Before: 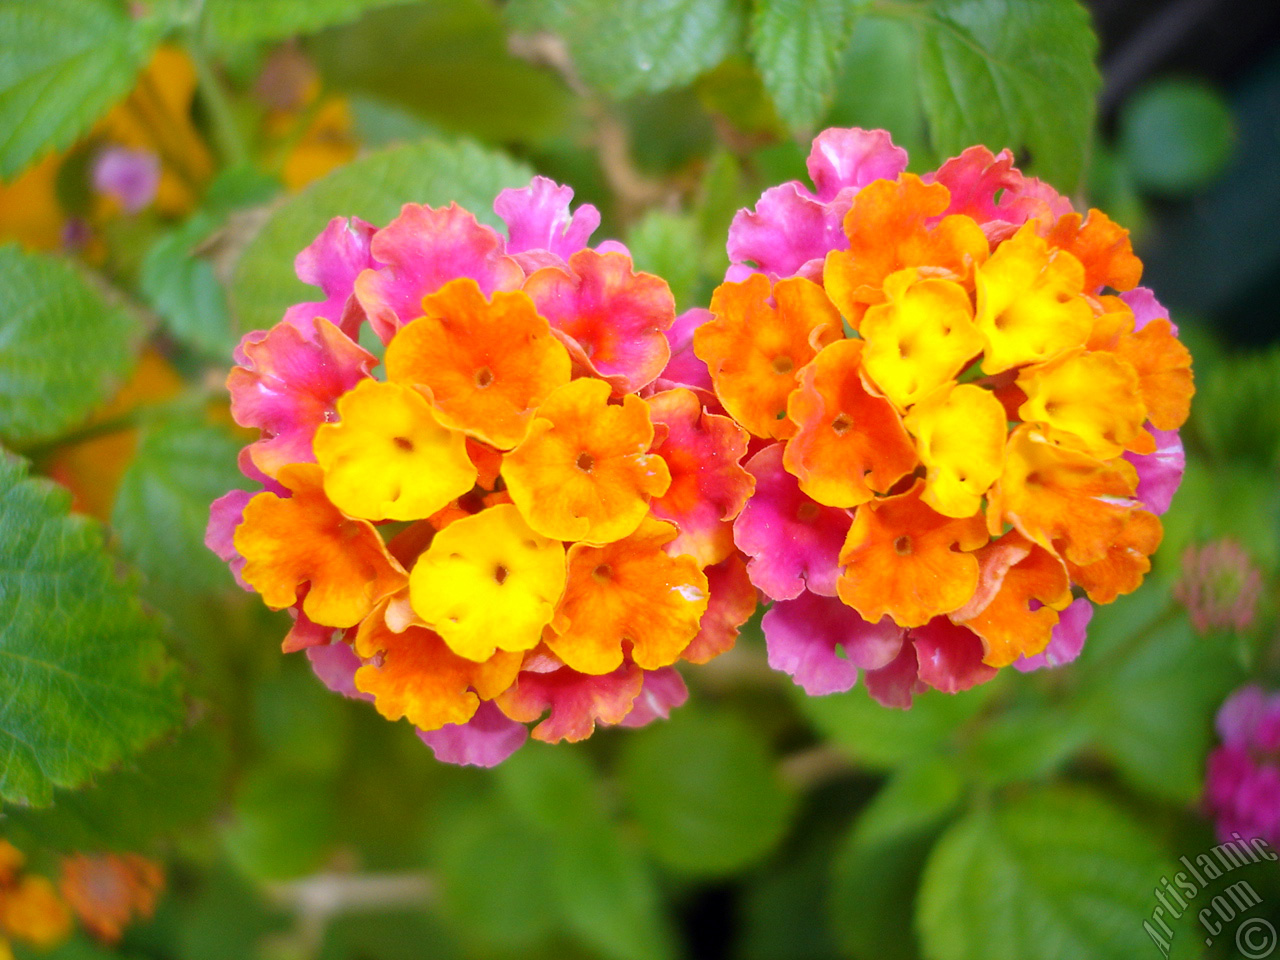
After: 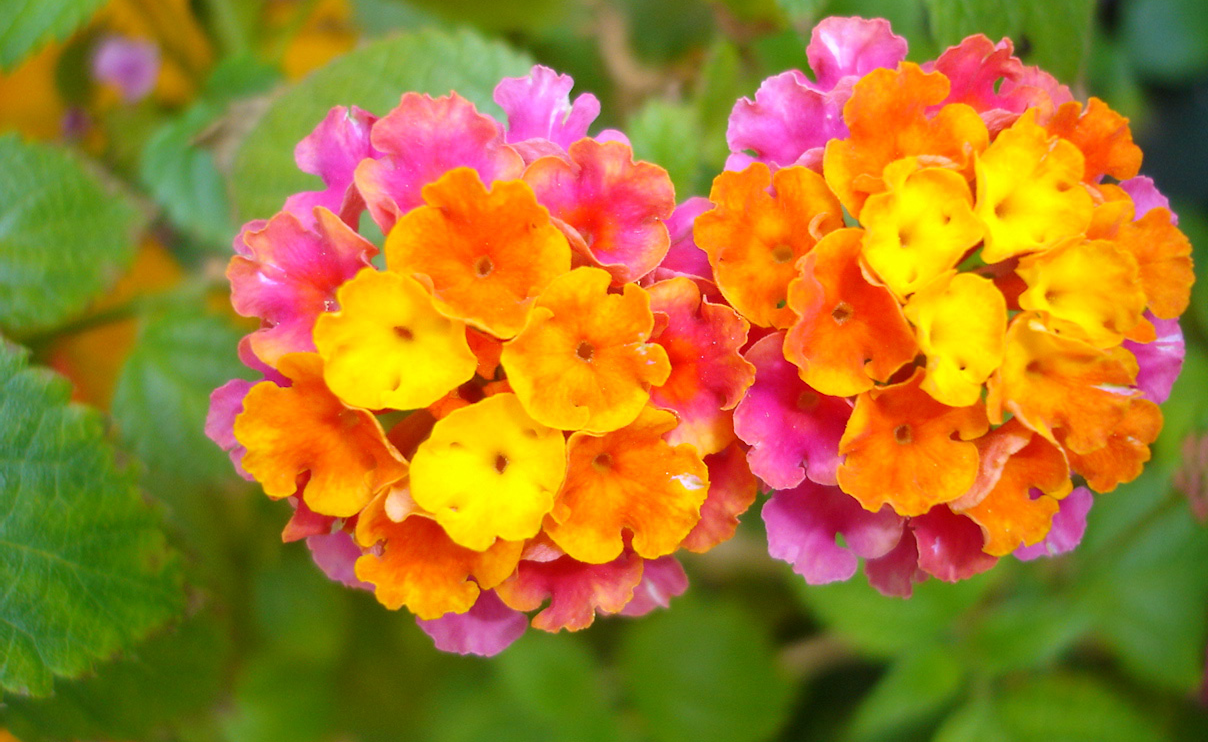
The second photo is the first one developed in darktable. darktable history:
crop and rotate: angle 0.044°, top 11.624%, right 5.502%, bottom 10.919%
